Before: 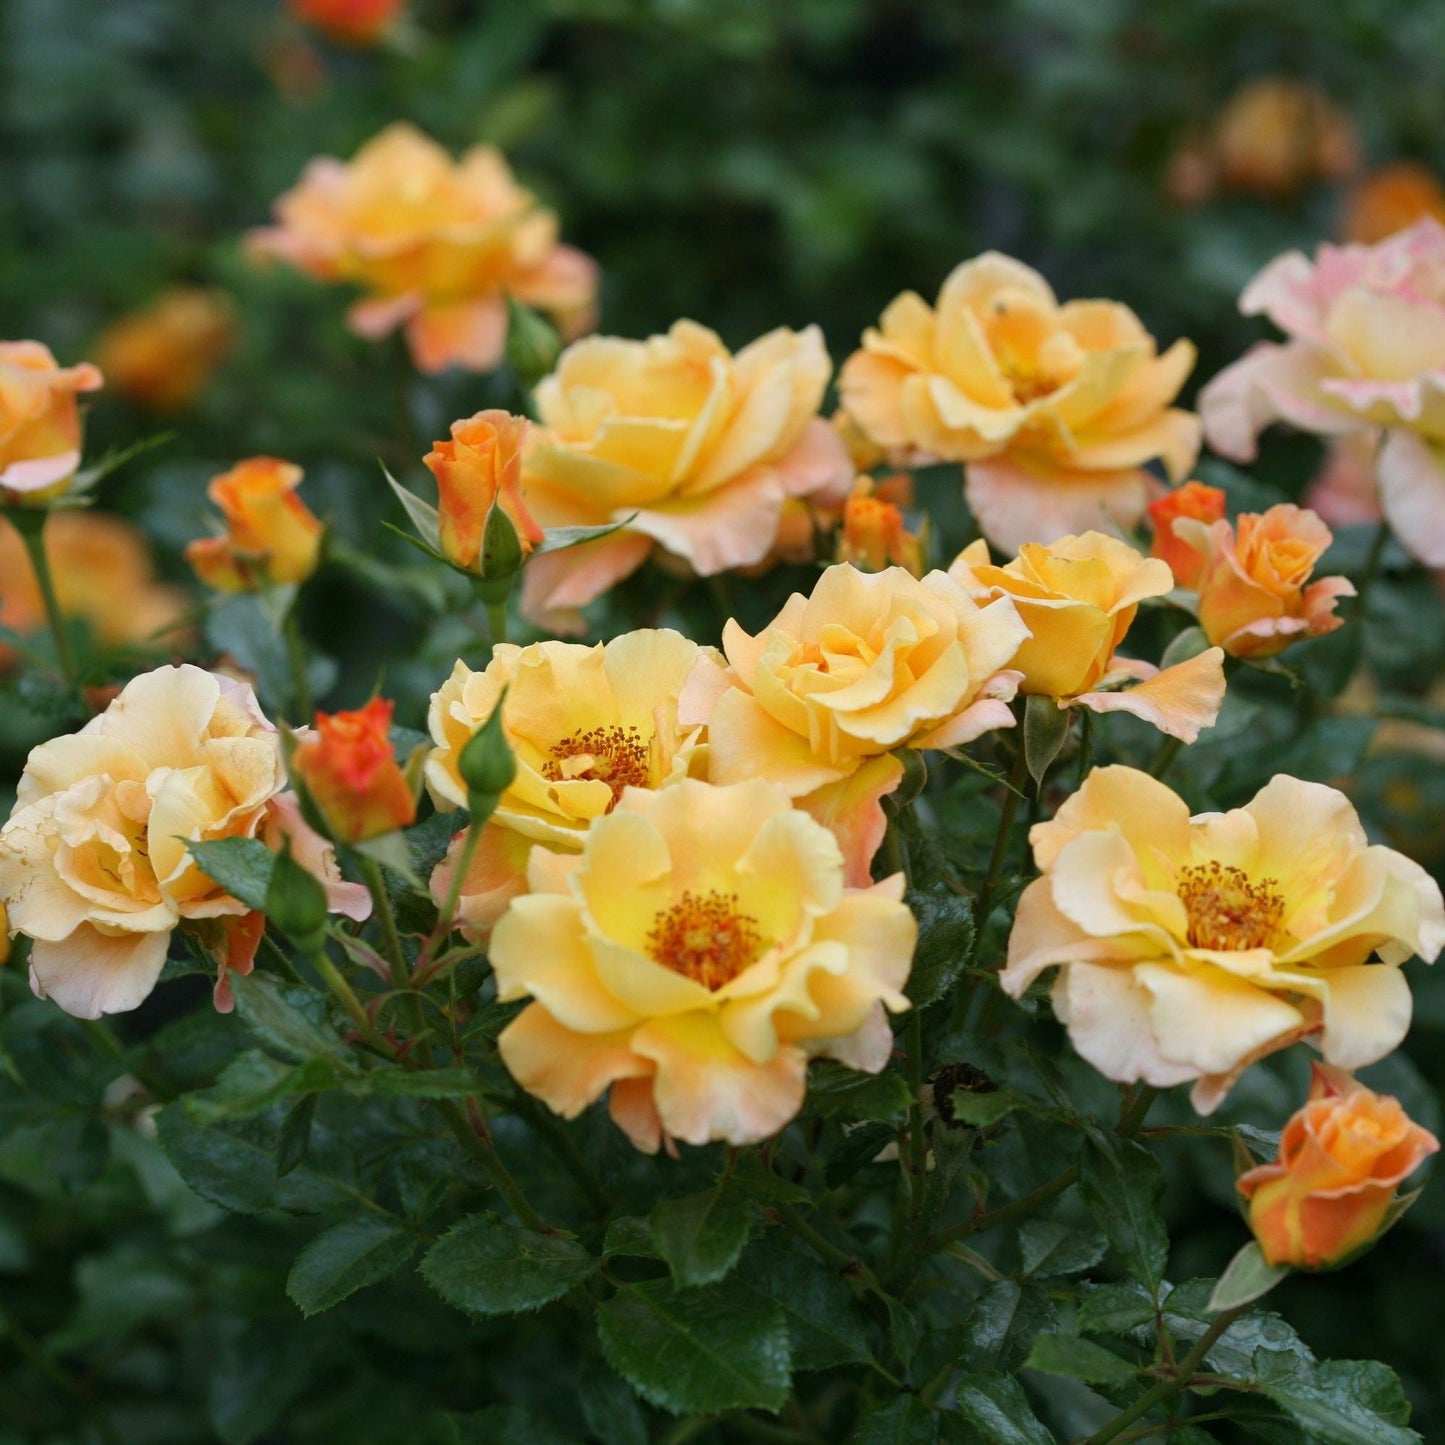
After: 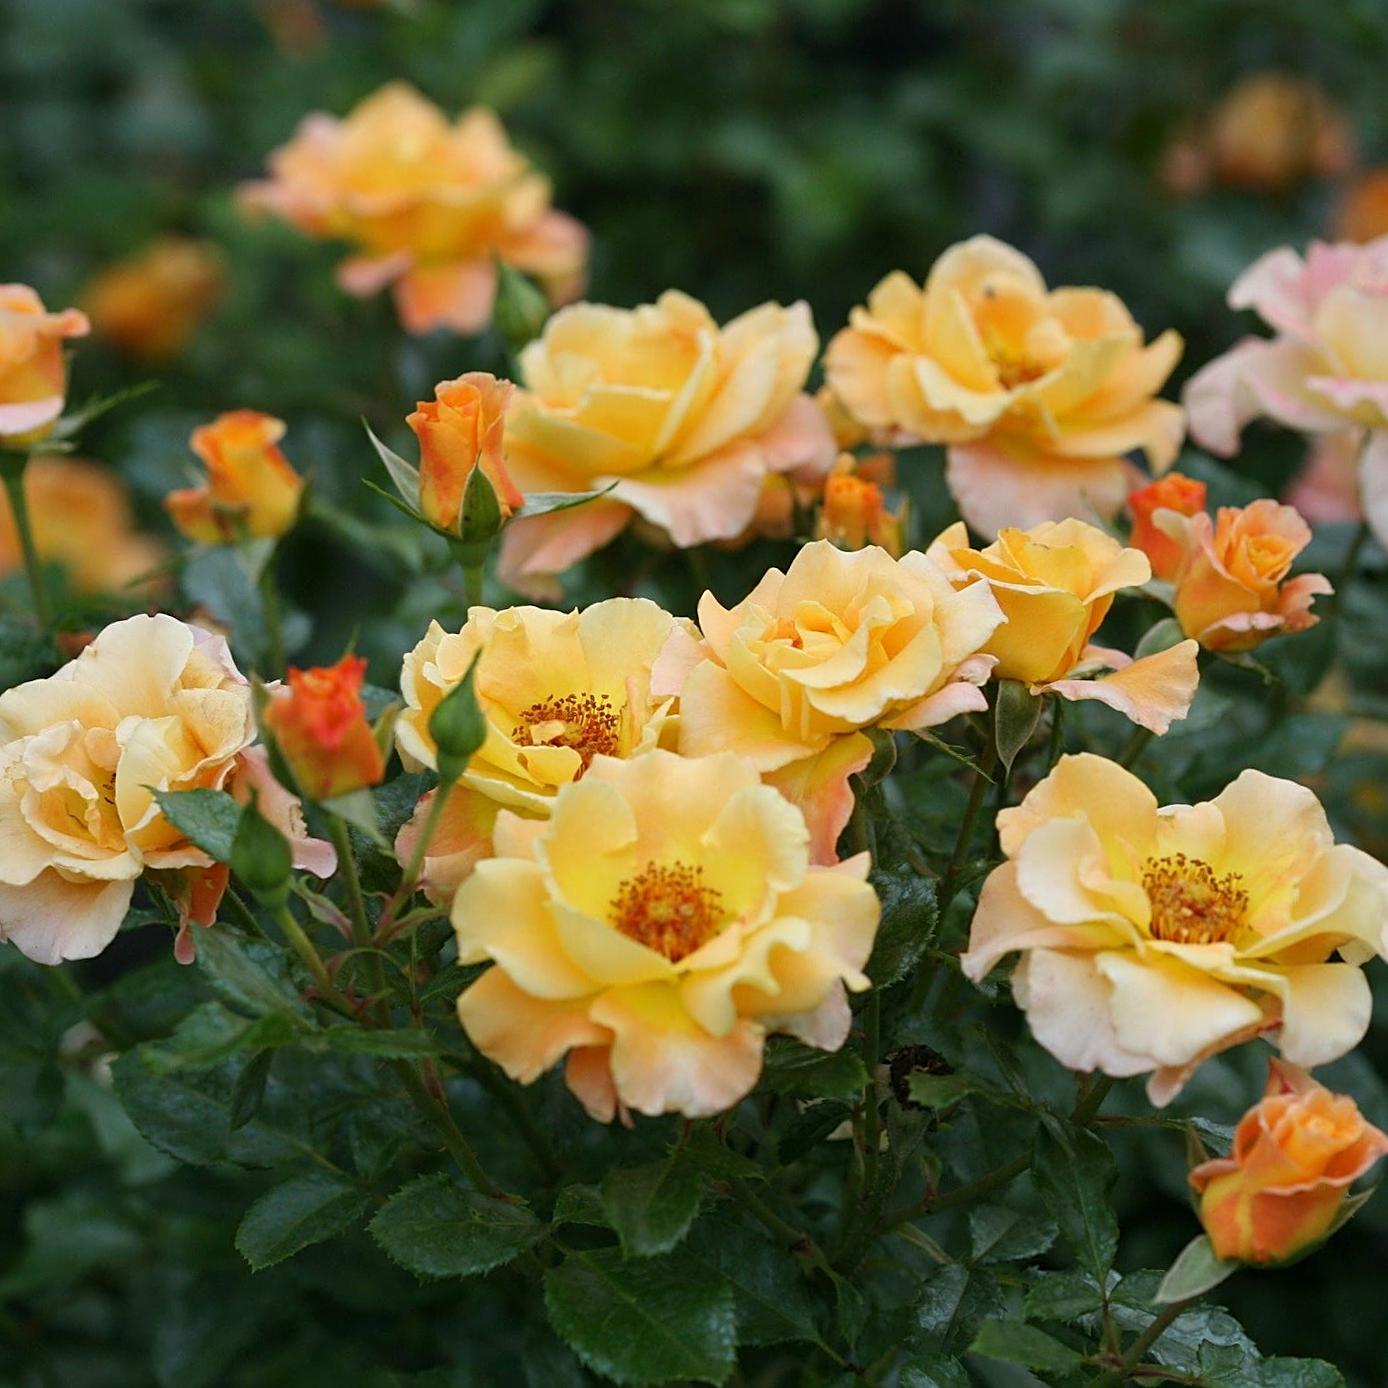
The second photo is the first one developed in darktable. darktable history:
crop and rotate: angle -2.38°
sharpen: on, module defaults
shadows and highlights: radius 331.84, shadows 53.55, highlights -100, compress 94.63%, highlights color adjustment 73.23%, soften with gaussian
